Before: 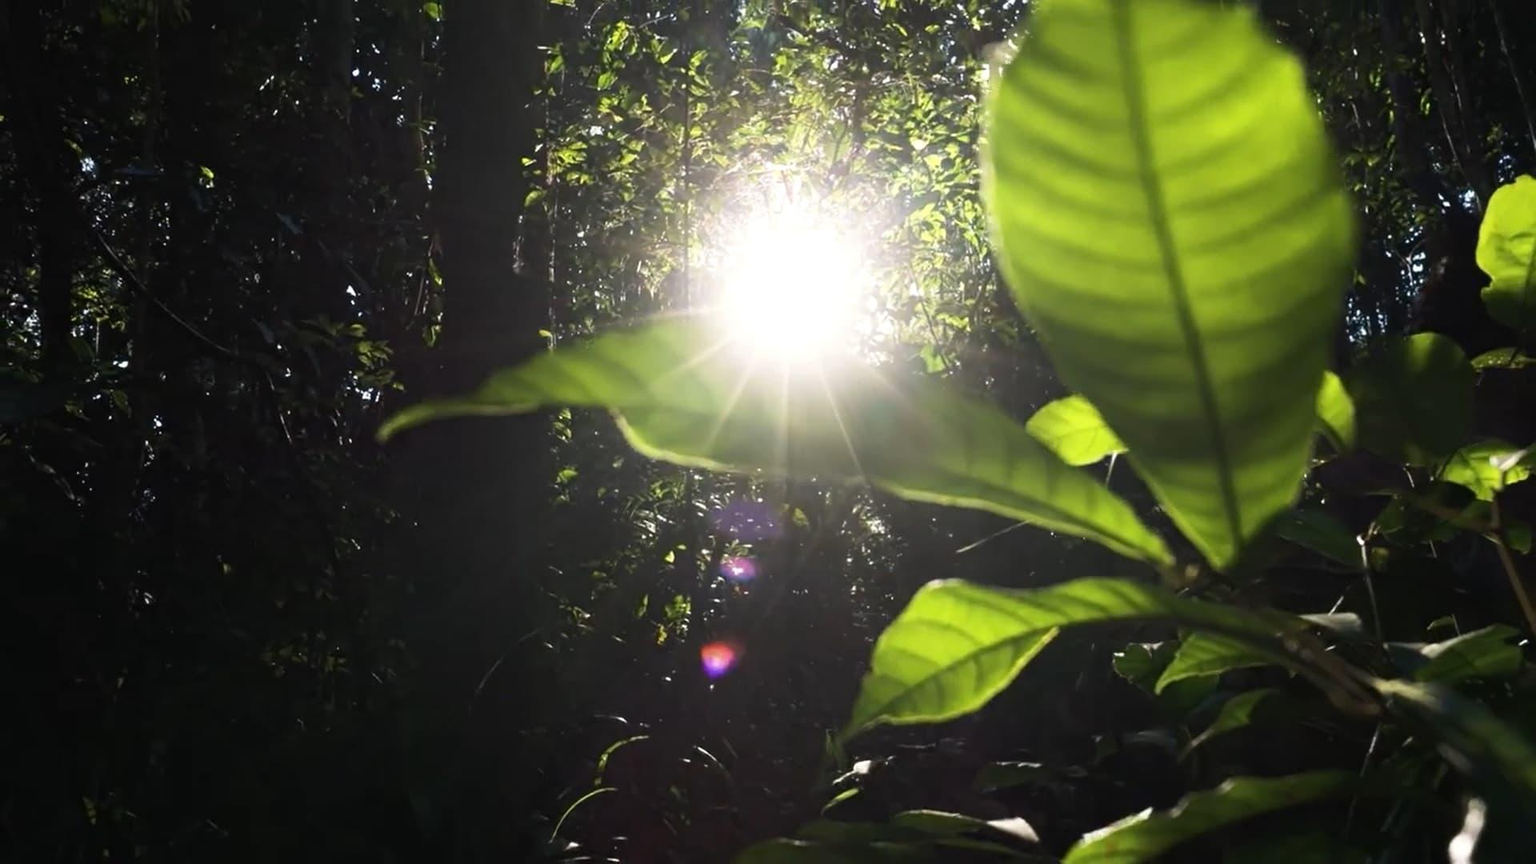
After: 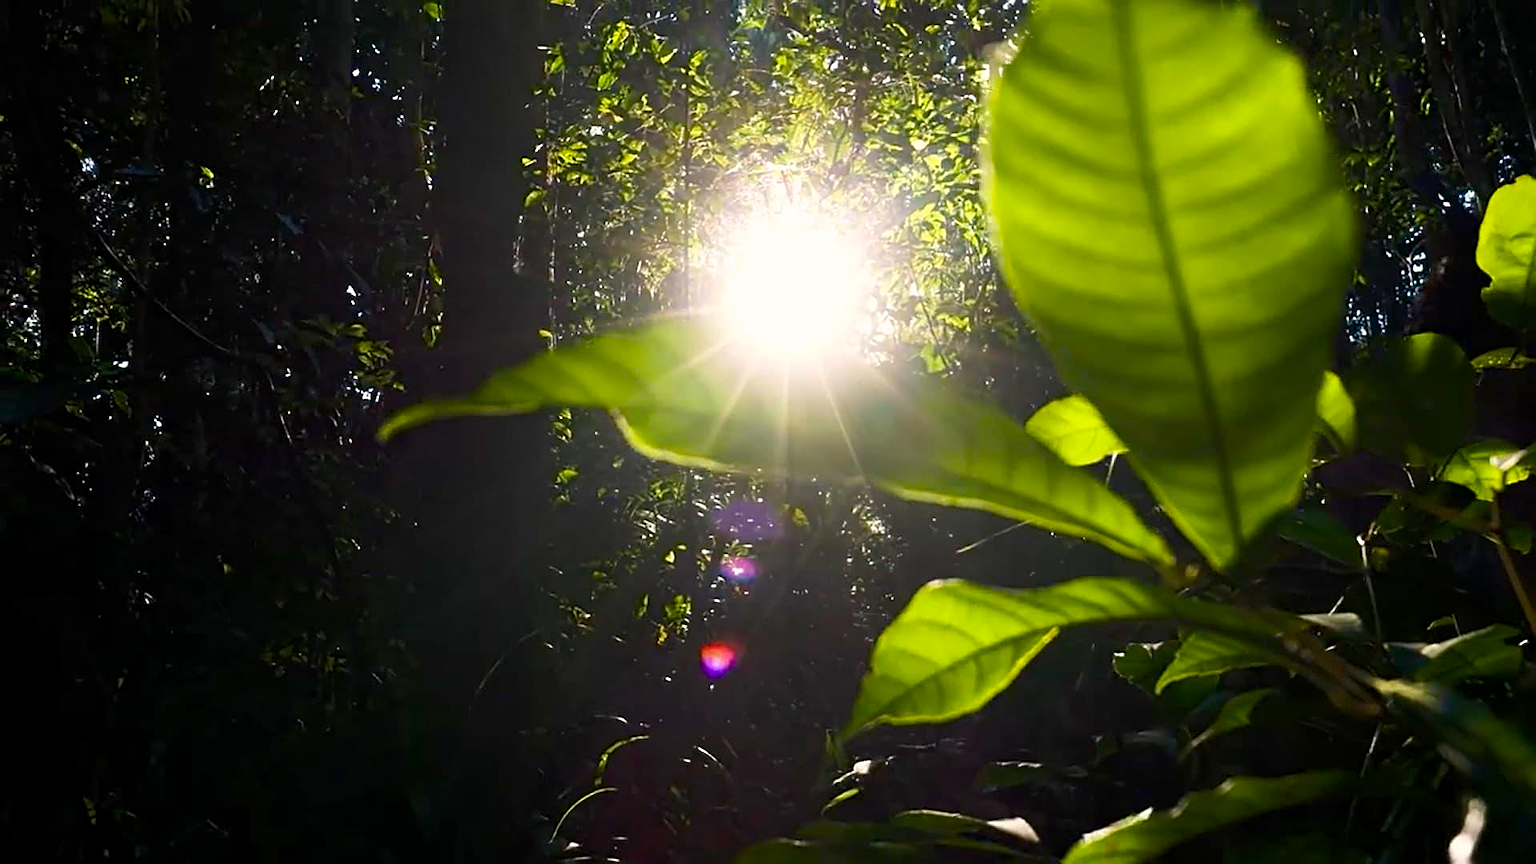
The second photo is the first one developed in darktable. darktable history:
color balance rgb: highlights gain › chroma 1.064%, highlights gain › hue 60.15°, global offset › luminance -0.297%, global offset › hue 262.03°, perceptual saturation grading › global saturation 20%, perceptual saturation grading › highlights 2.852%, perceptual saturation grading › shadows 49.959%, global vibrance 20%
sharpen: on, module defaults
